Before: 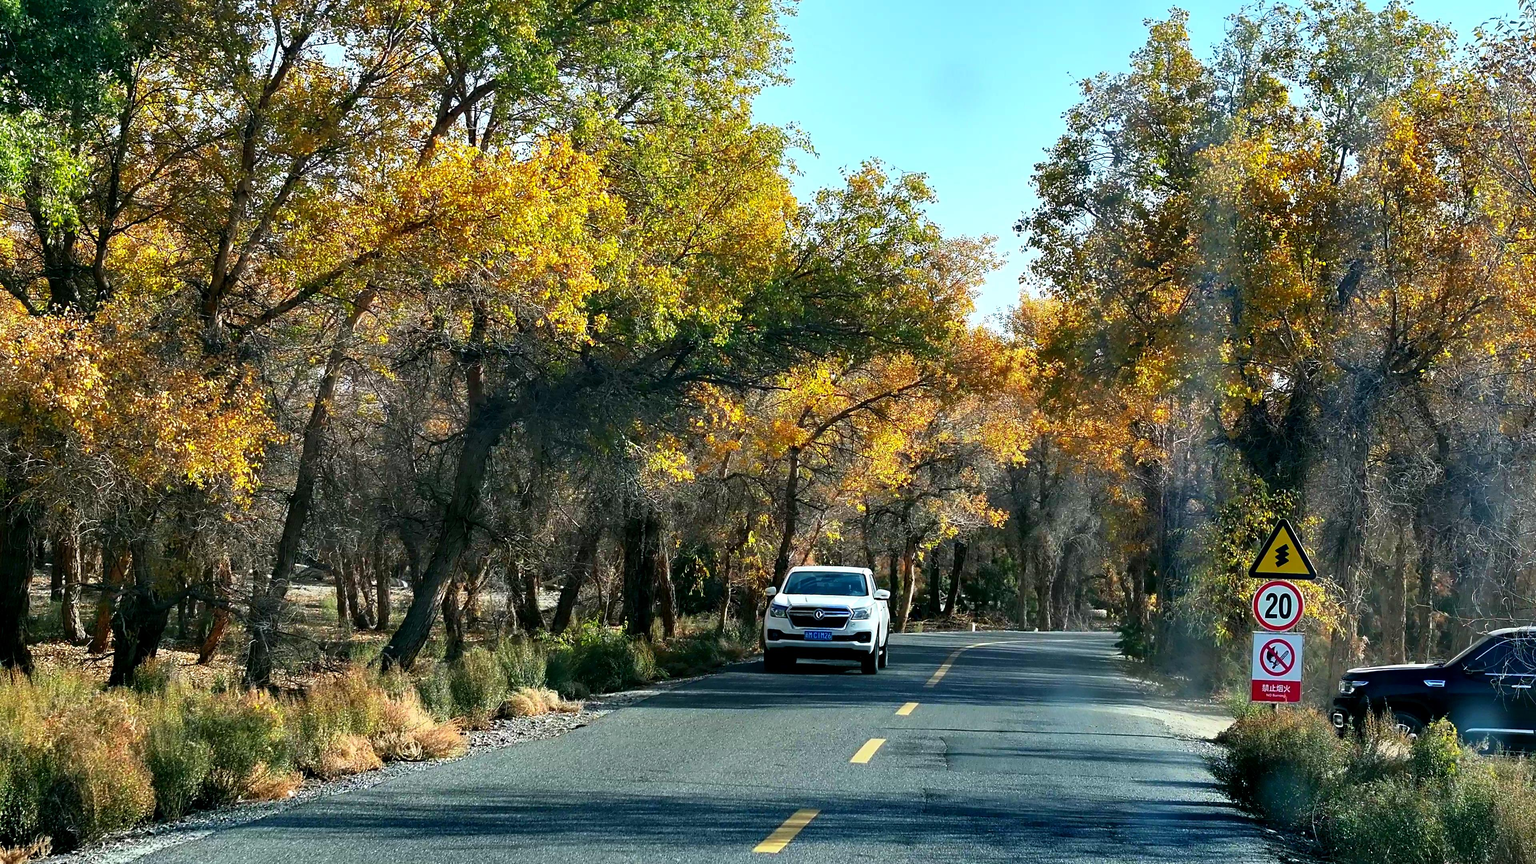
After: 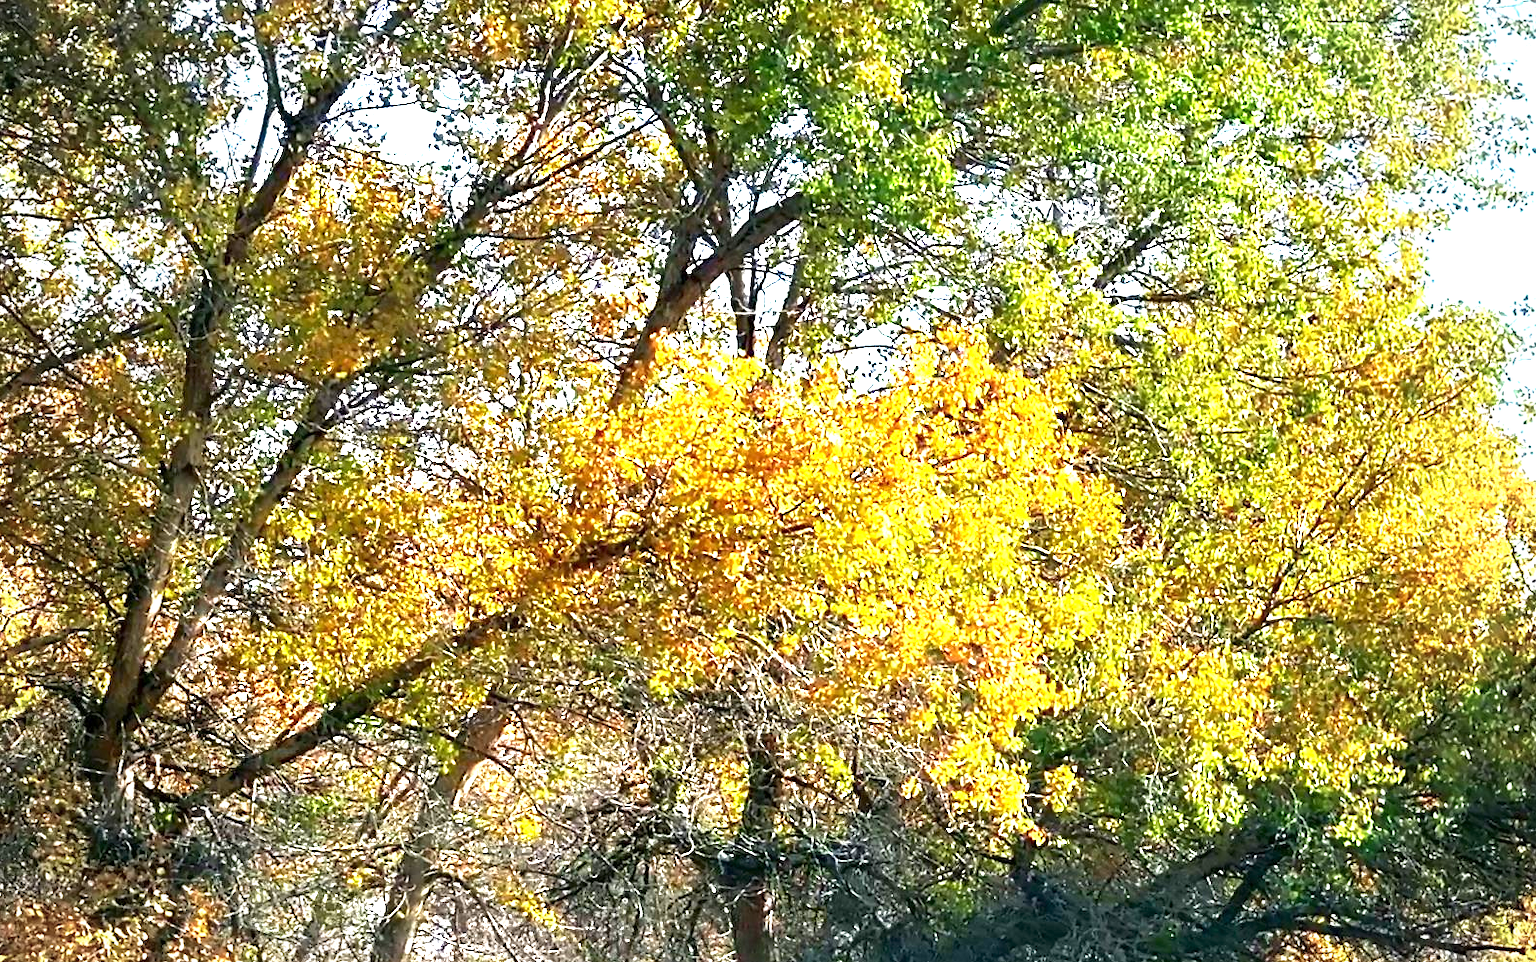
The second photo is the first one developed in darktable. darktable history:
crop and rotate: left 10.902%, top 0.073%, right 48.163%, bottom 54.326%
exposure: exposure 1.507 EV, compensate exposure bias true, compensate highlight preservation false
vignetting: brightness -0.578, saturation -0.259, unbound false
